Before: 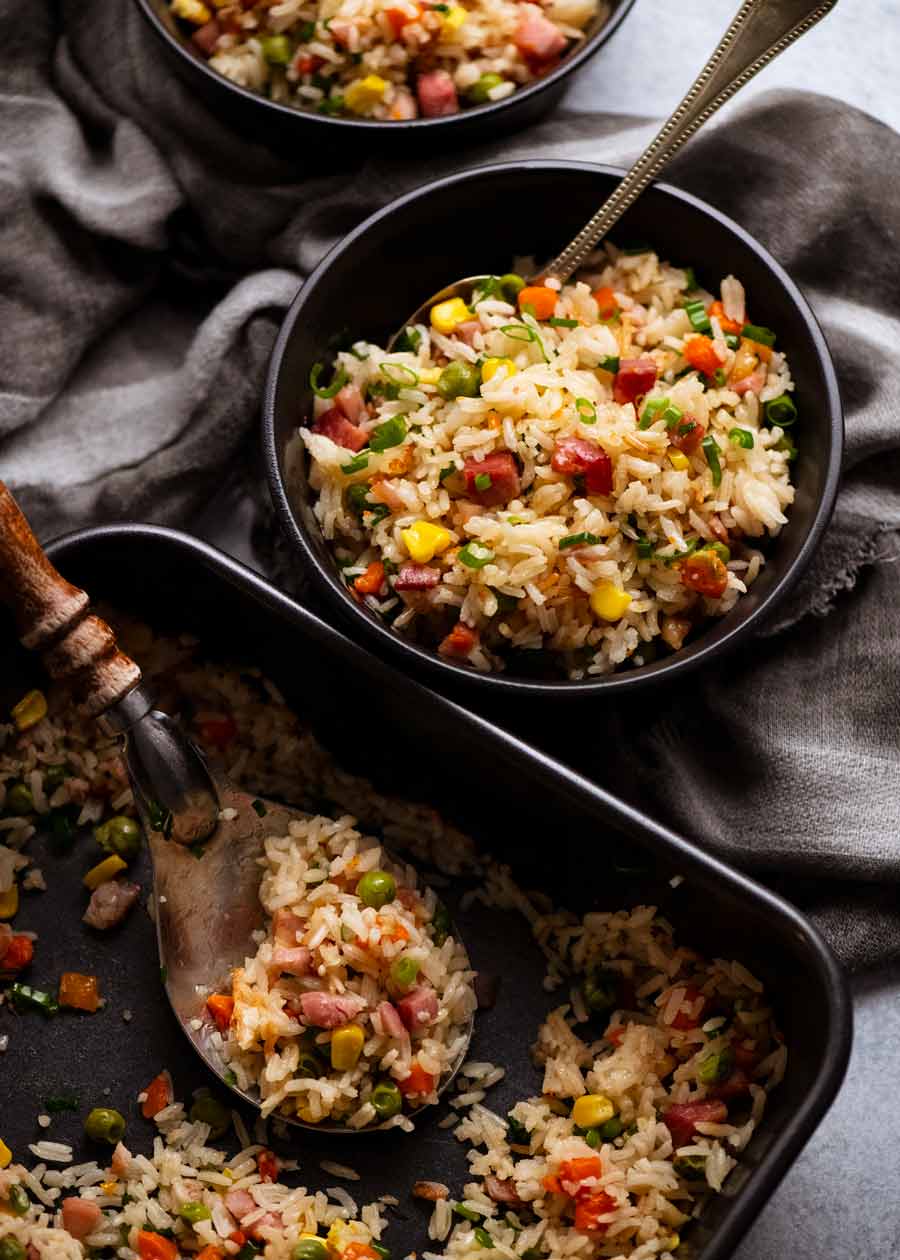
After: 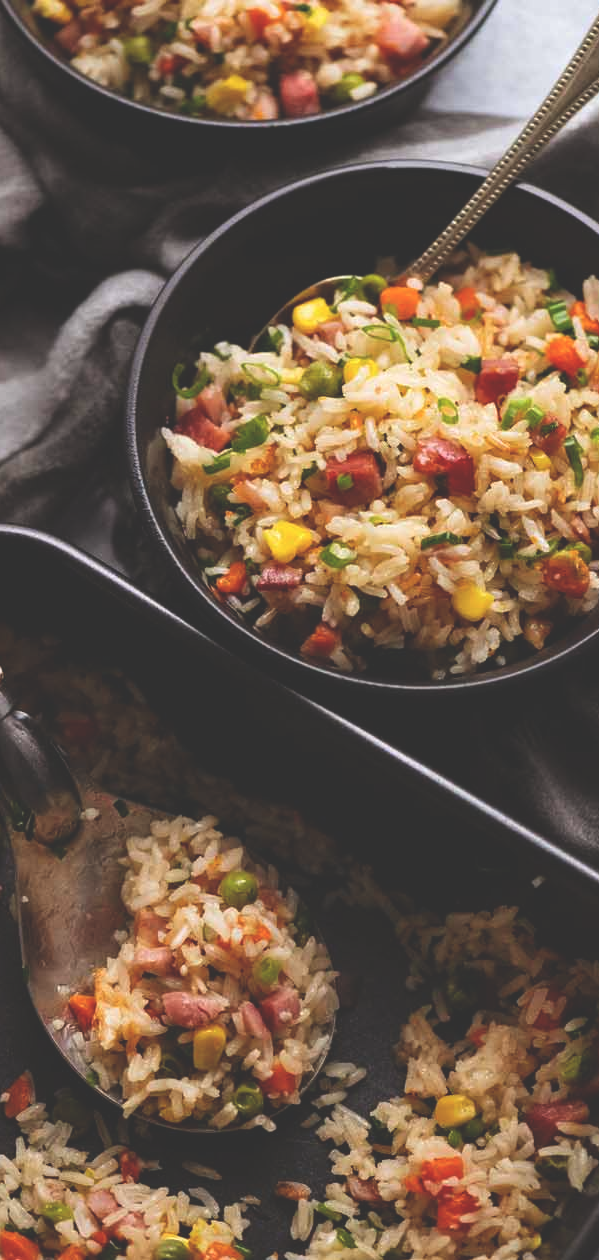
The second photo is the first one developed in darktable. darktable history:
crop: left 15.419%, right 17.914%
exposure: black level correction -0.03, compensate highlight preservation false
